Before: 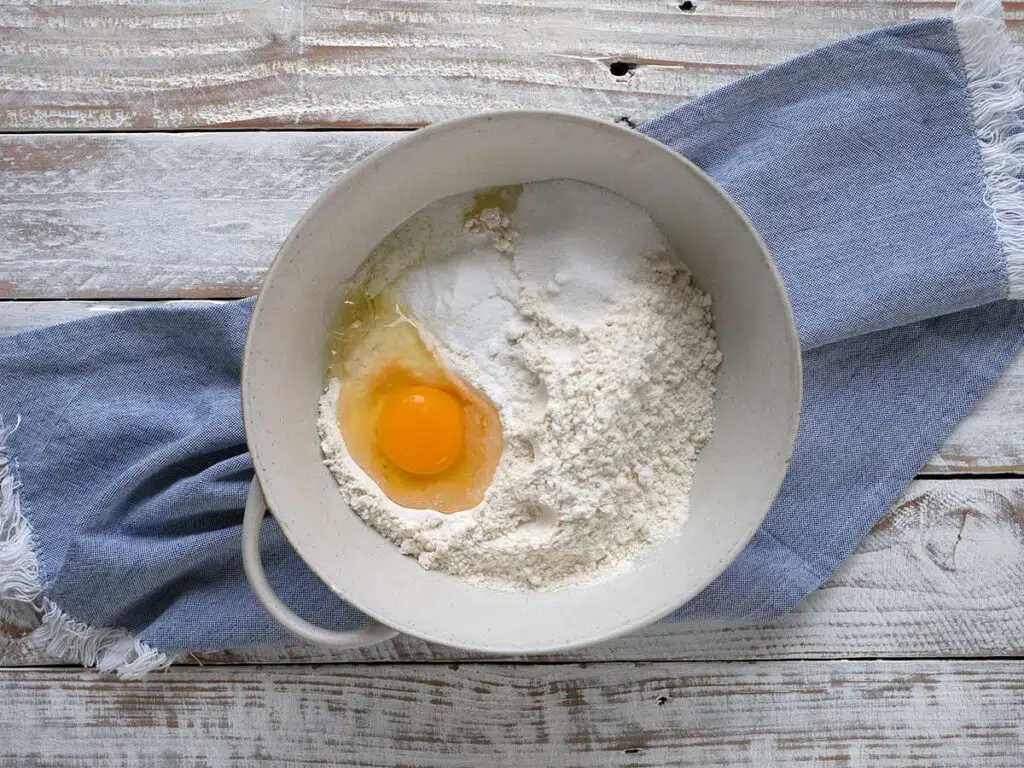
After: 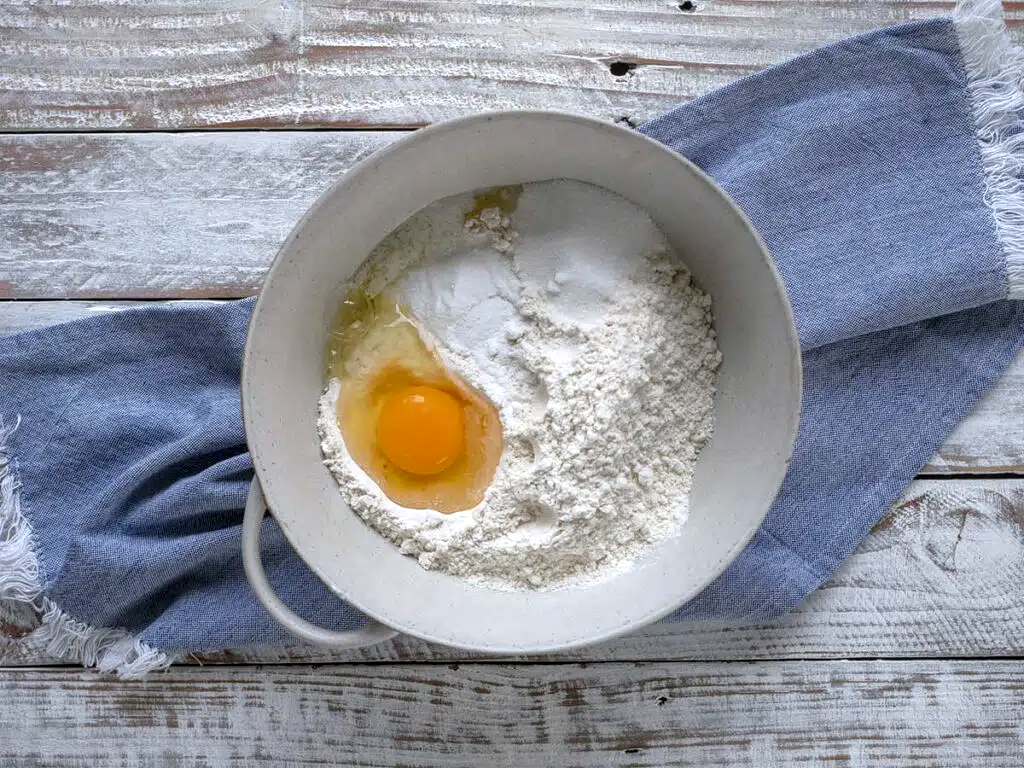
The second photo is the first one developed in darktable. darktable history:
local contrast: detail 130%
white balance: red 0.976, blue 1.04
tone equalizer: -8 EV -1.84 EV, -7 EV -1.16 EV, -6 EV -1.62 EV, smoothing diameter 25%, edges refinement/feathering 10, preserve details guided filter
